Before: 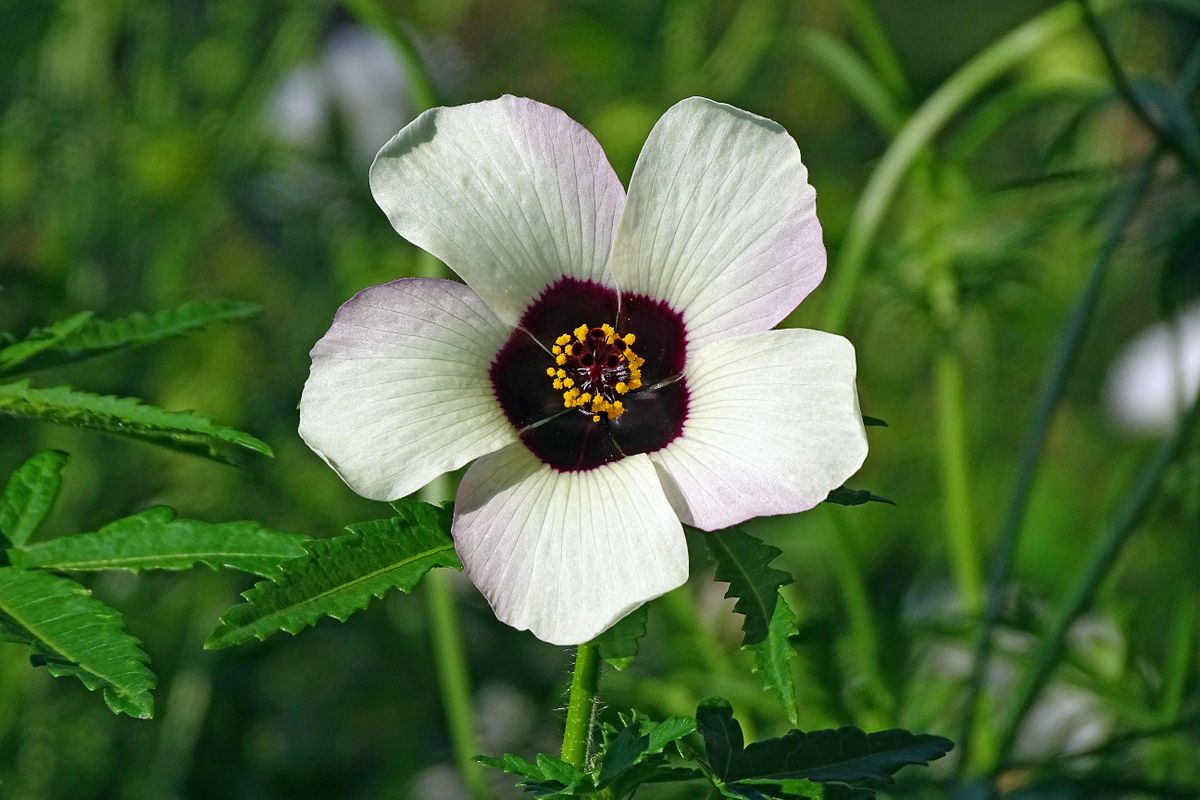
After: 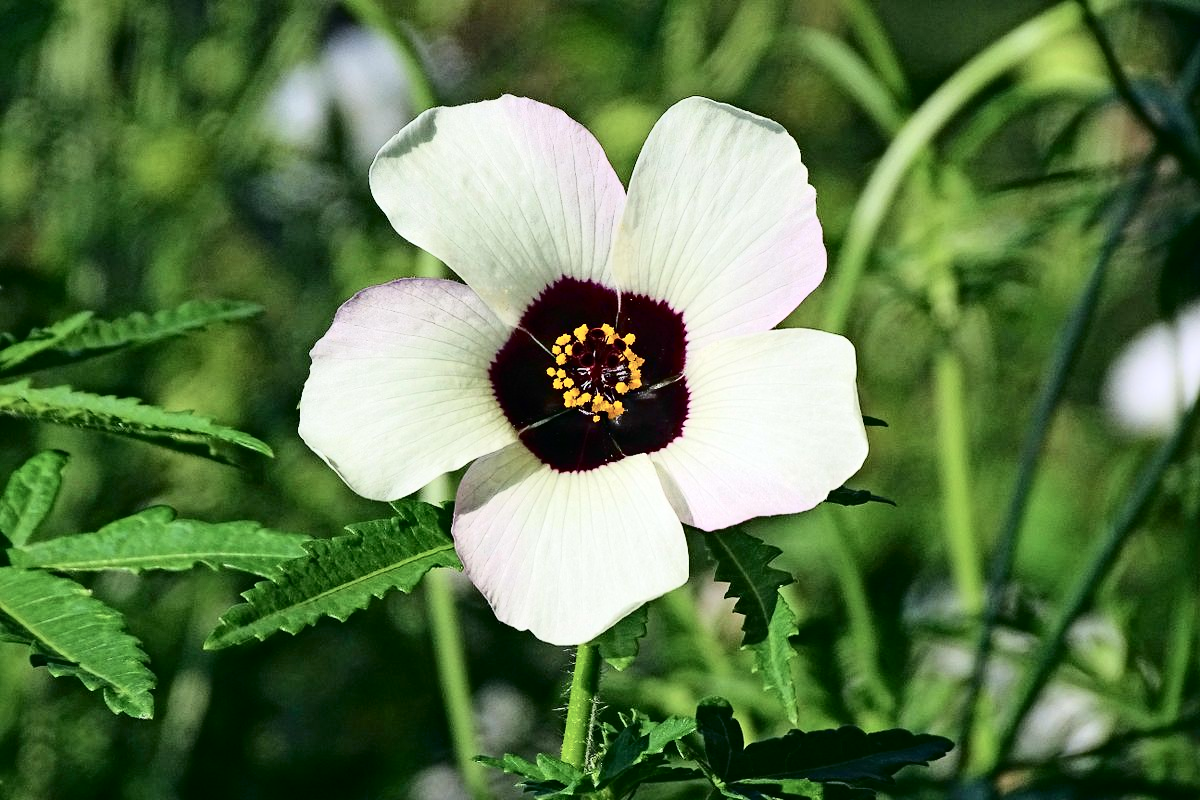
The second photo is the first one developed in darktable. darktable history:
tone curve: curves: ch0 [(0, 0) (0.003, 0.001) (0.011, 0.004) (0.025, 0.009) (0.044, 0.016) (0.069, 0.025) (0.1, 0.036) (0.136, 0.059) (0.177, 0.103) (0.224, 0.175) (0.277, 0.274) (0.335, 0.395) (0.399, 0.52) (0.468, 0.635) (0.543, 0.733) (0.623, 0.817) (0.709, 0.888) (0.801, 0.93) (0.898, 0.964) (1, 1)], color space Lab, independent channels, preserve colors none
